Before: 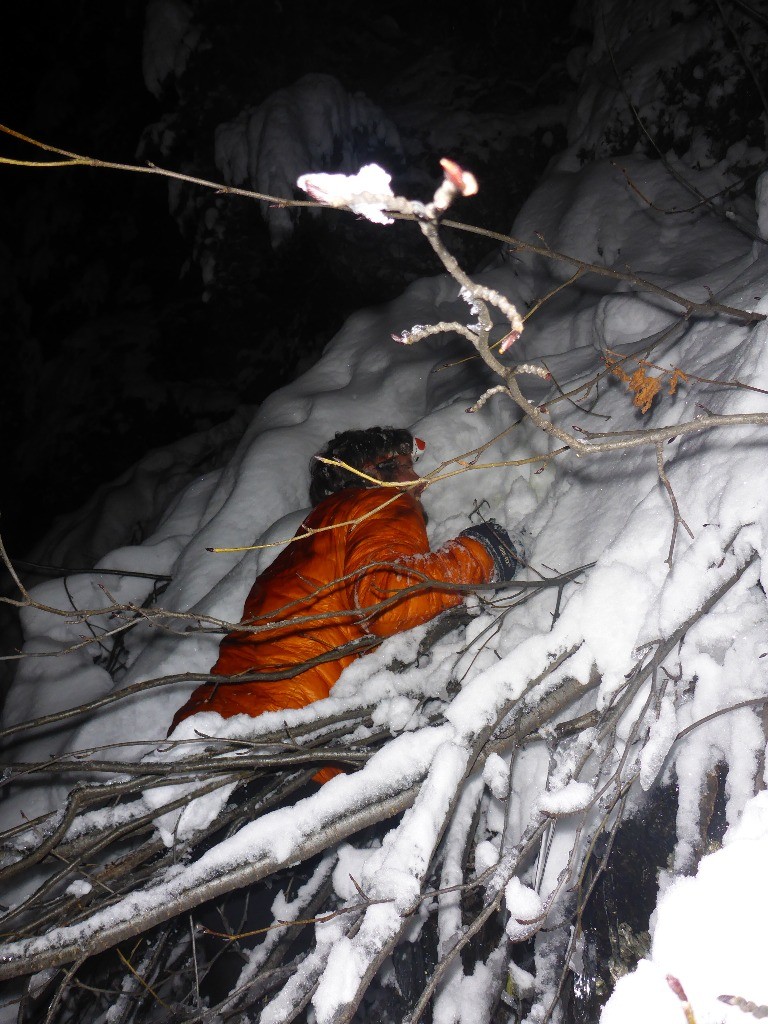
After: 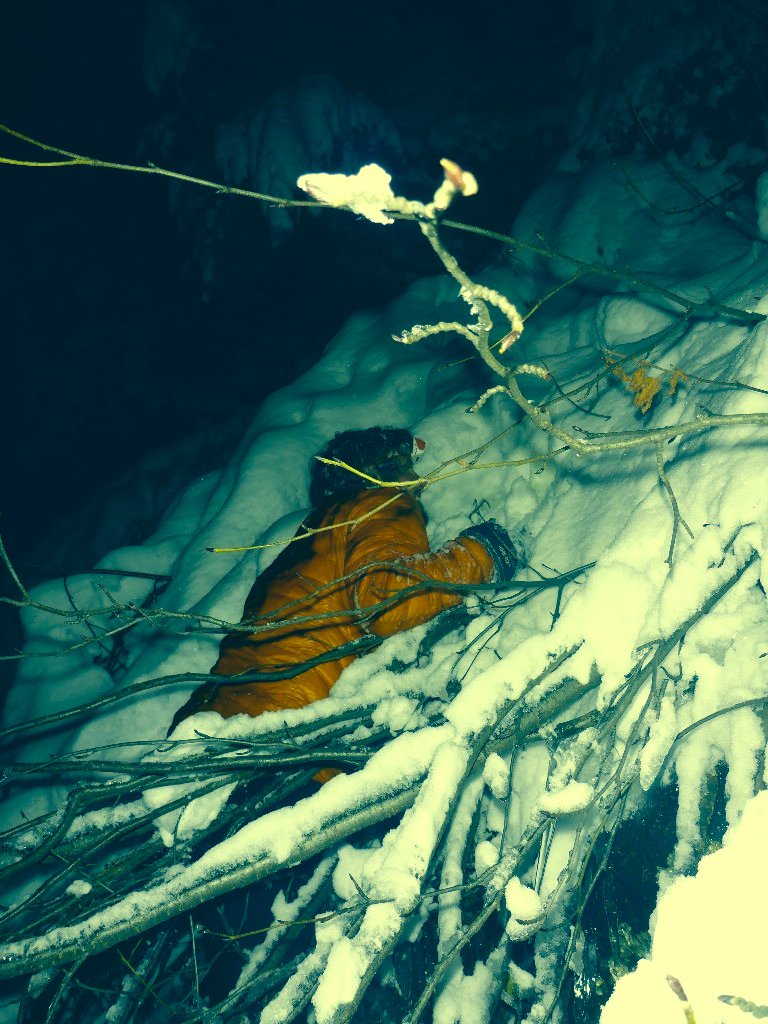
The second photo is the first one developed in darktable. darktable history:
exposure: exposure 0.127 EV, compensate highlight preservation false
color correction: highlights a* -16.26, highlights b* 39.78, shadows a* -39.99, shadows b* -25.95
